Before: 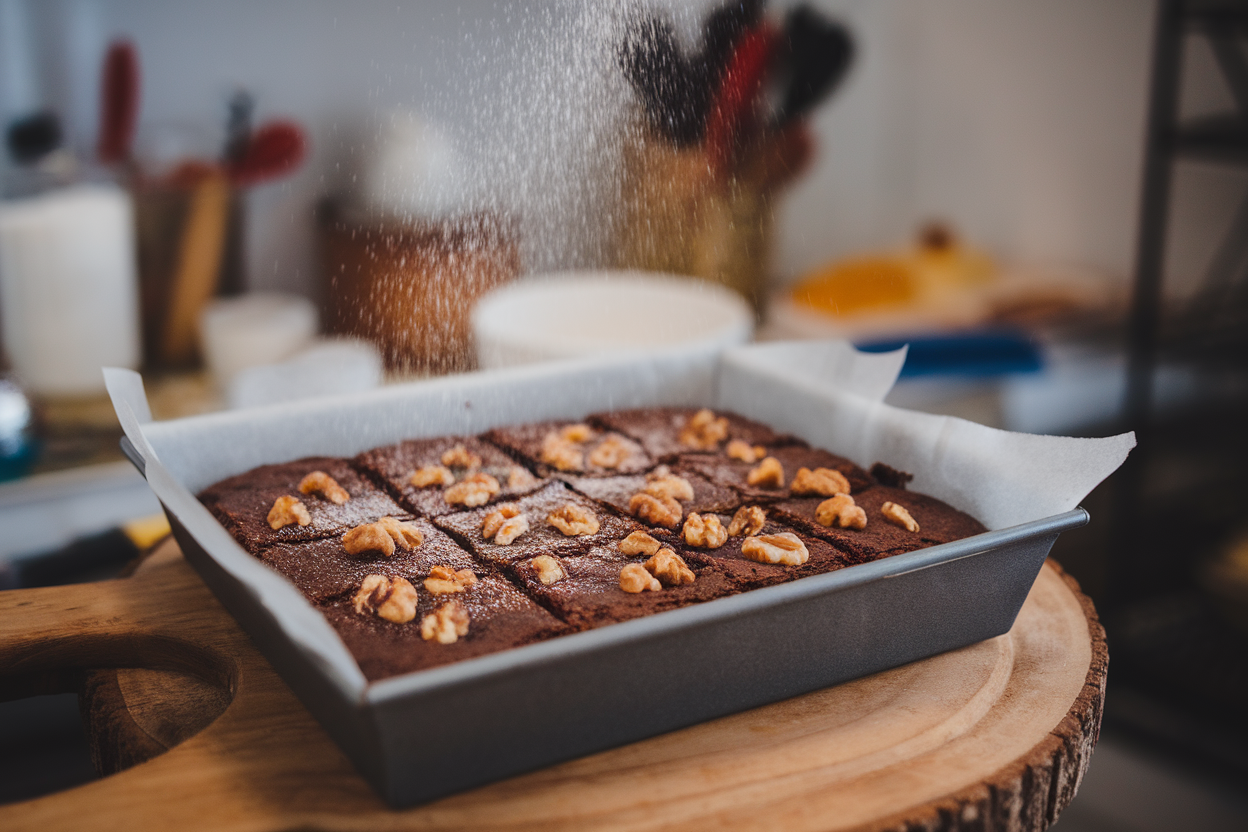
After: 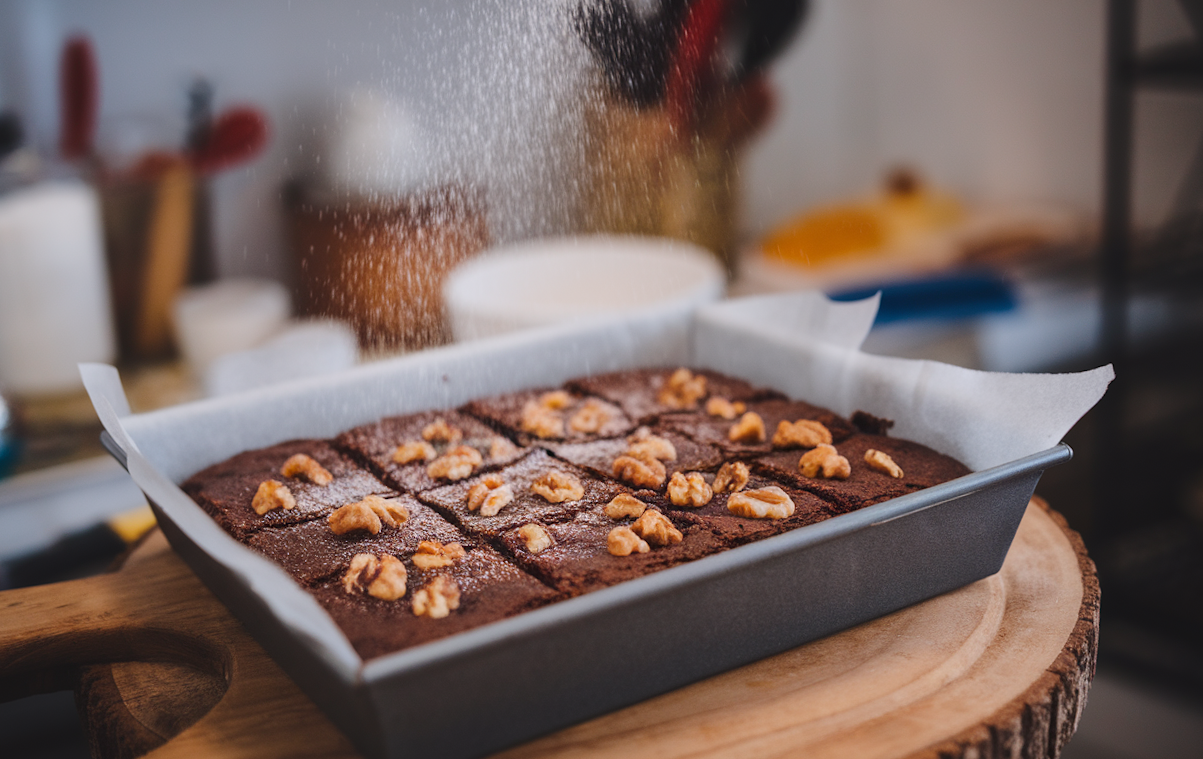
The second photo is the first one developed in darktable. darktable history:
rotate and perspective: rotation -3.52°, crop left 0.036, crop right 0.964, crop top 0.081, crop bottom 0.919
white balance: red 1.009, blue 1.027
